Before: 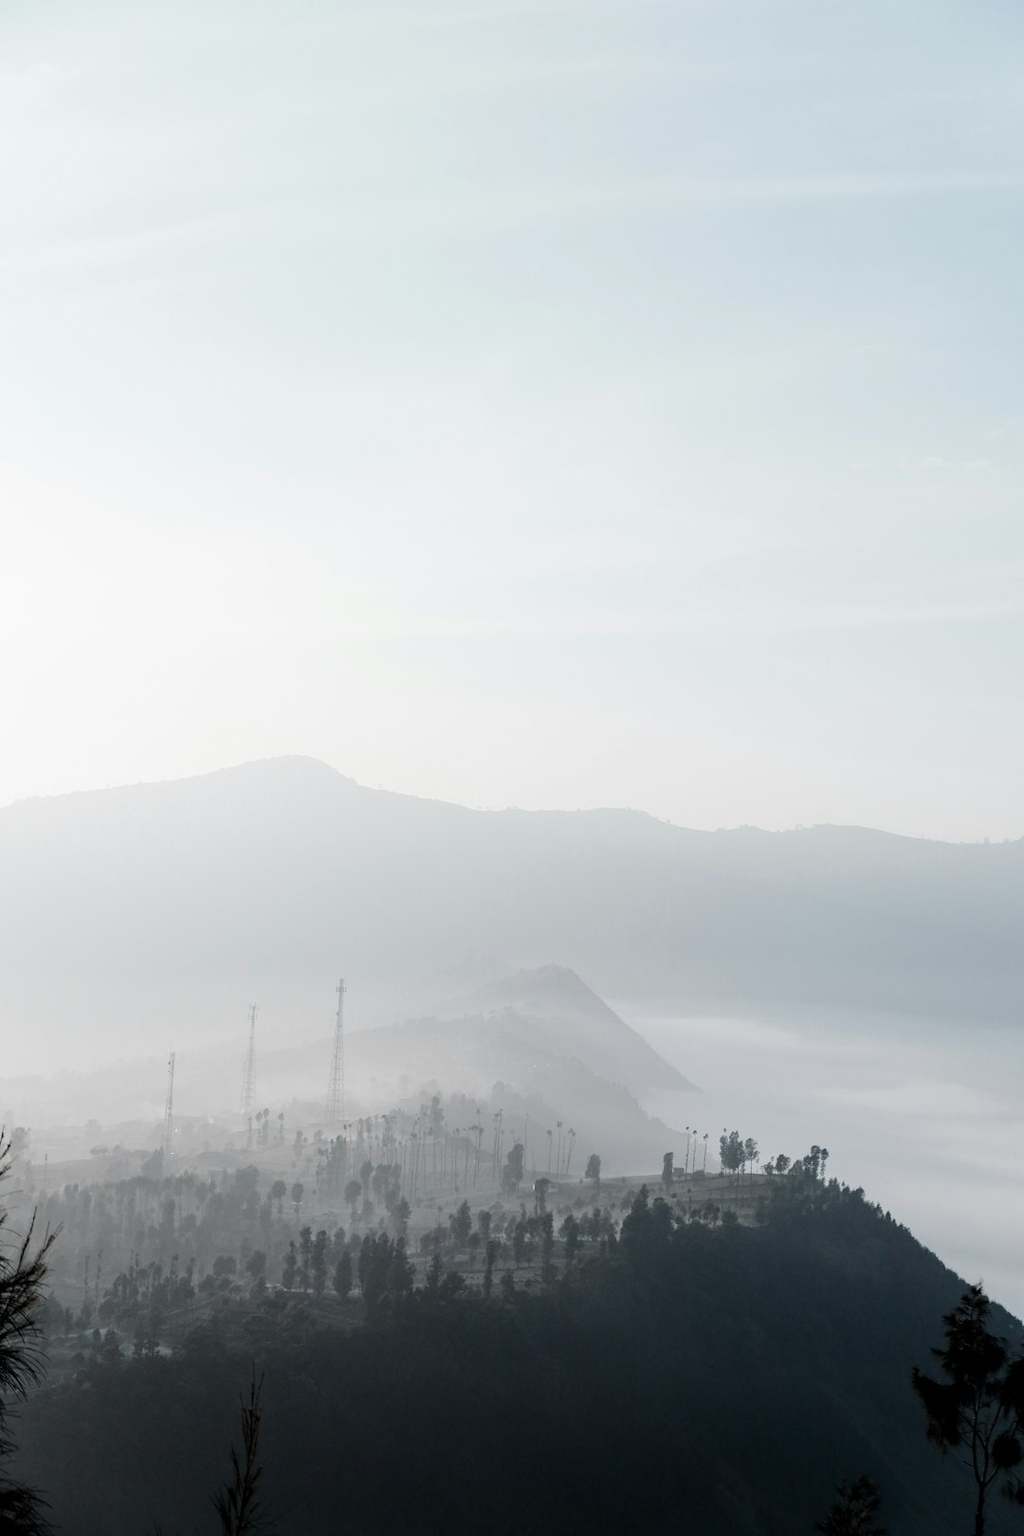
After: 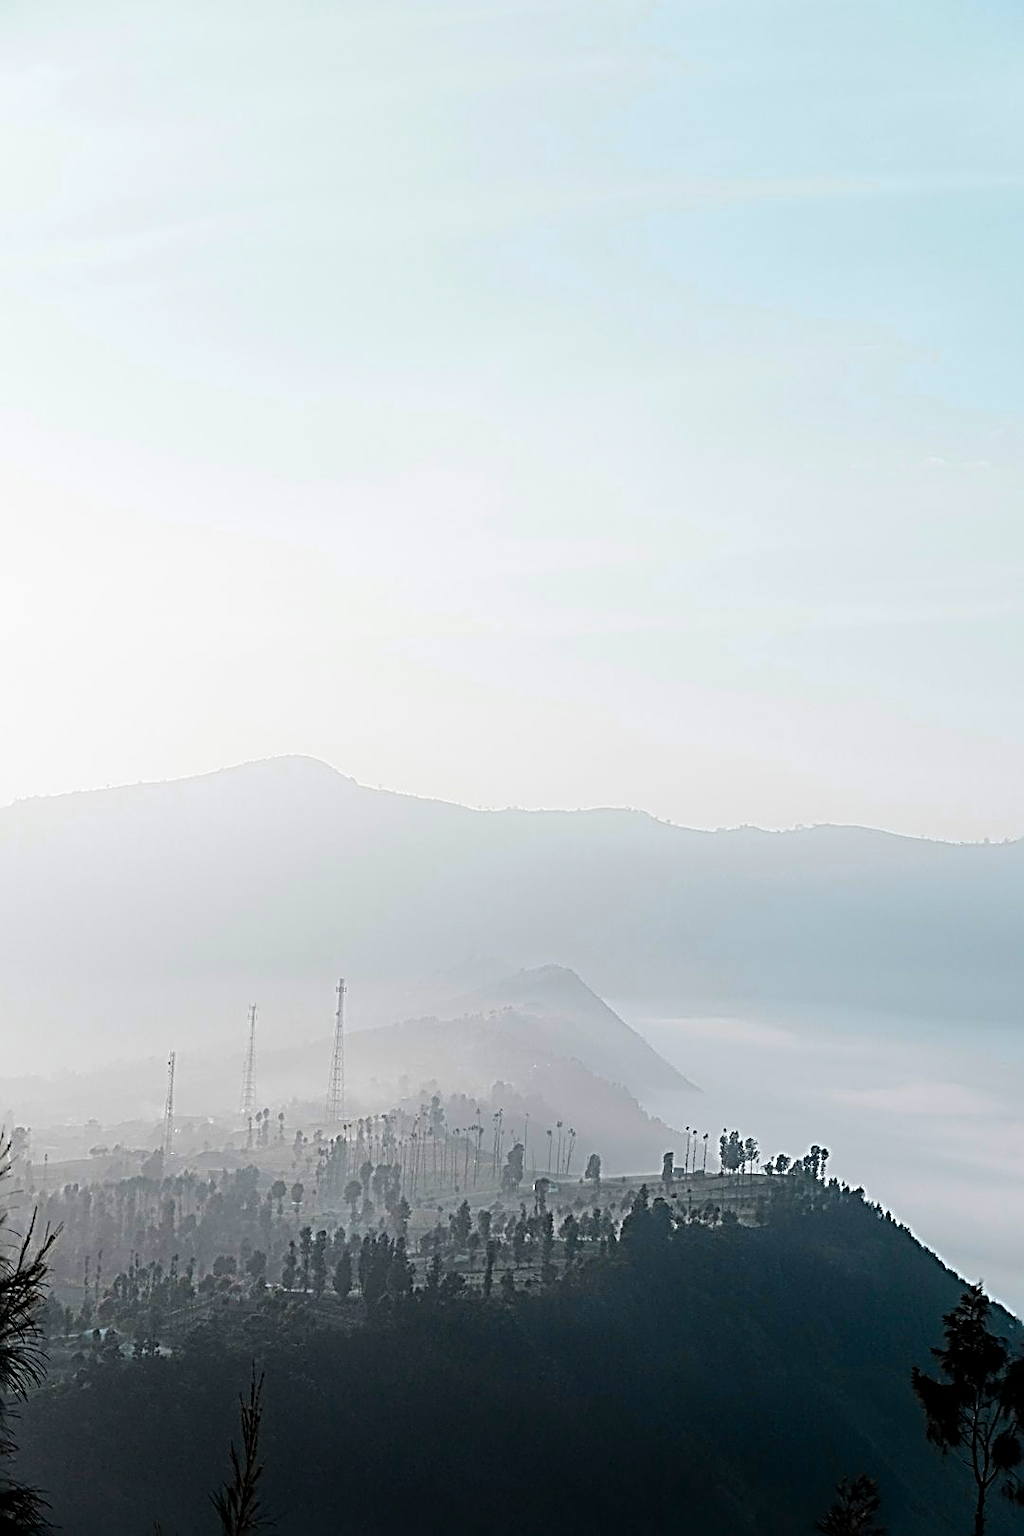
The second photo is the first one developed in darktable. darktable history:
sharpen: radius 3.147, amount 1.742
color zones: curves: ch0 [(0.254, 0.492) (0.724, 0.62)]; ch1 [(0.25, 0.528) (0.719, 0.796)]; ch2 [(0, 0.472) (0.25, 0.5) (0.73, 0.184)]
